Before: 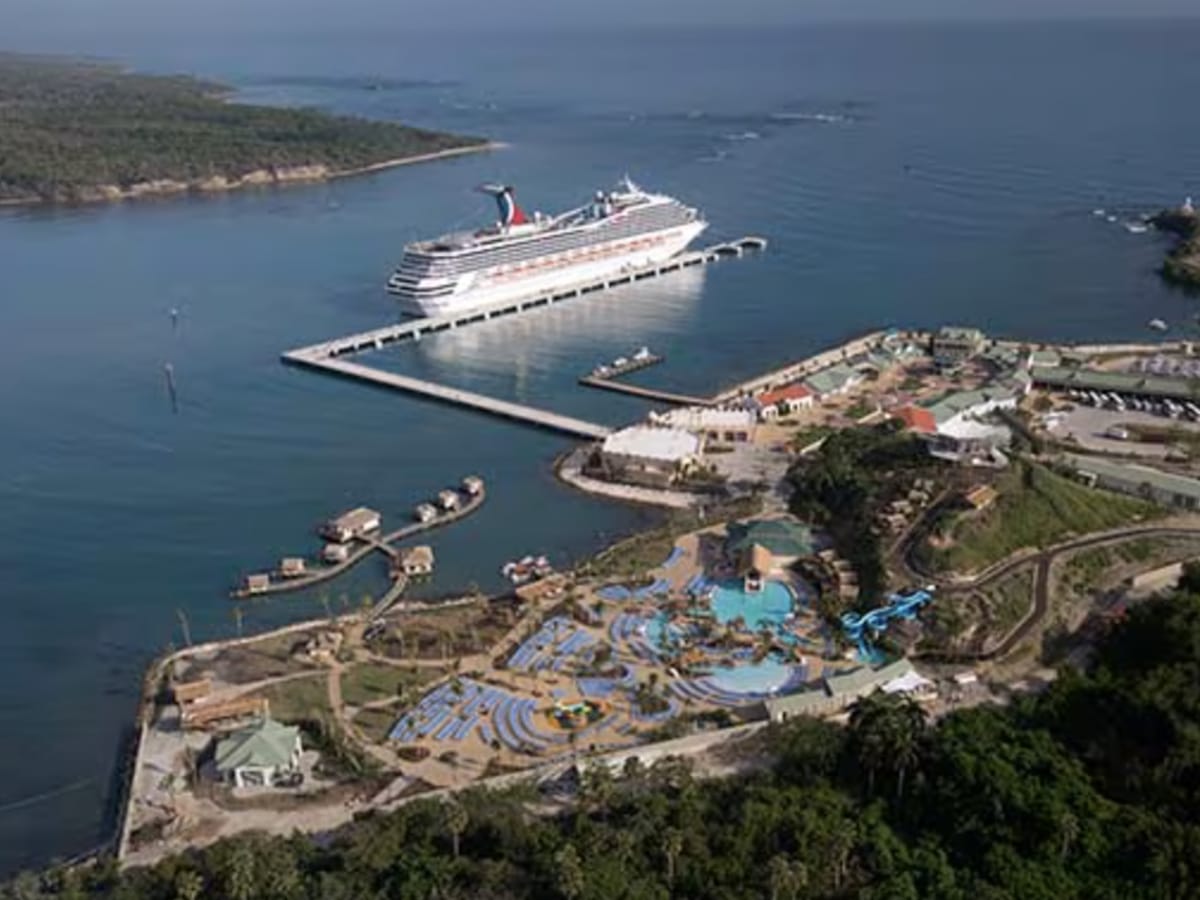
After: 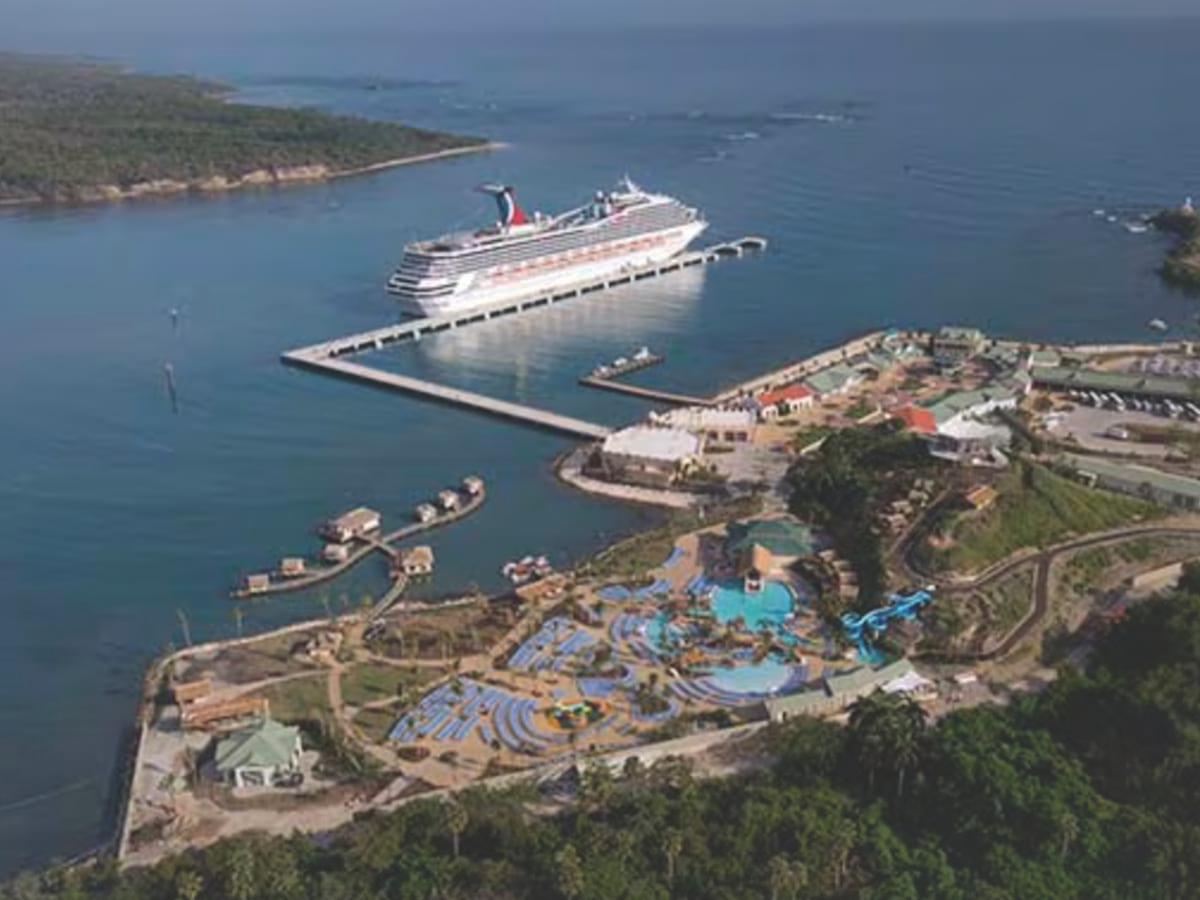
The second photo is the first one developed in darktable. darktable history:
shadows and highlights: on, module defaults
exposure: black level correction -0.016, compensate highlight preservation false
